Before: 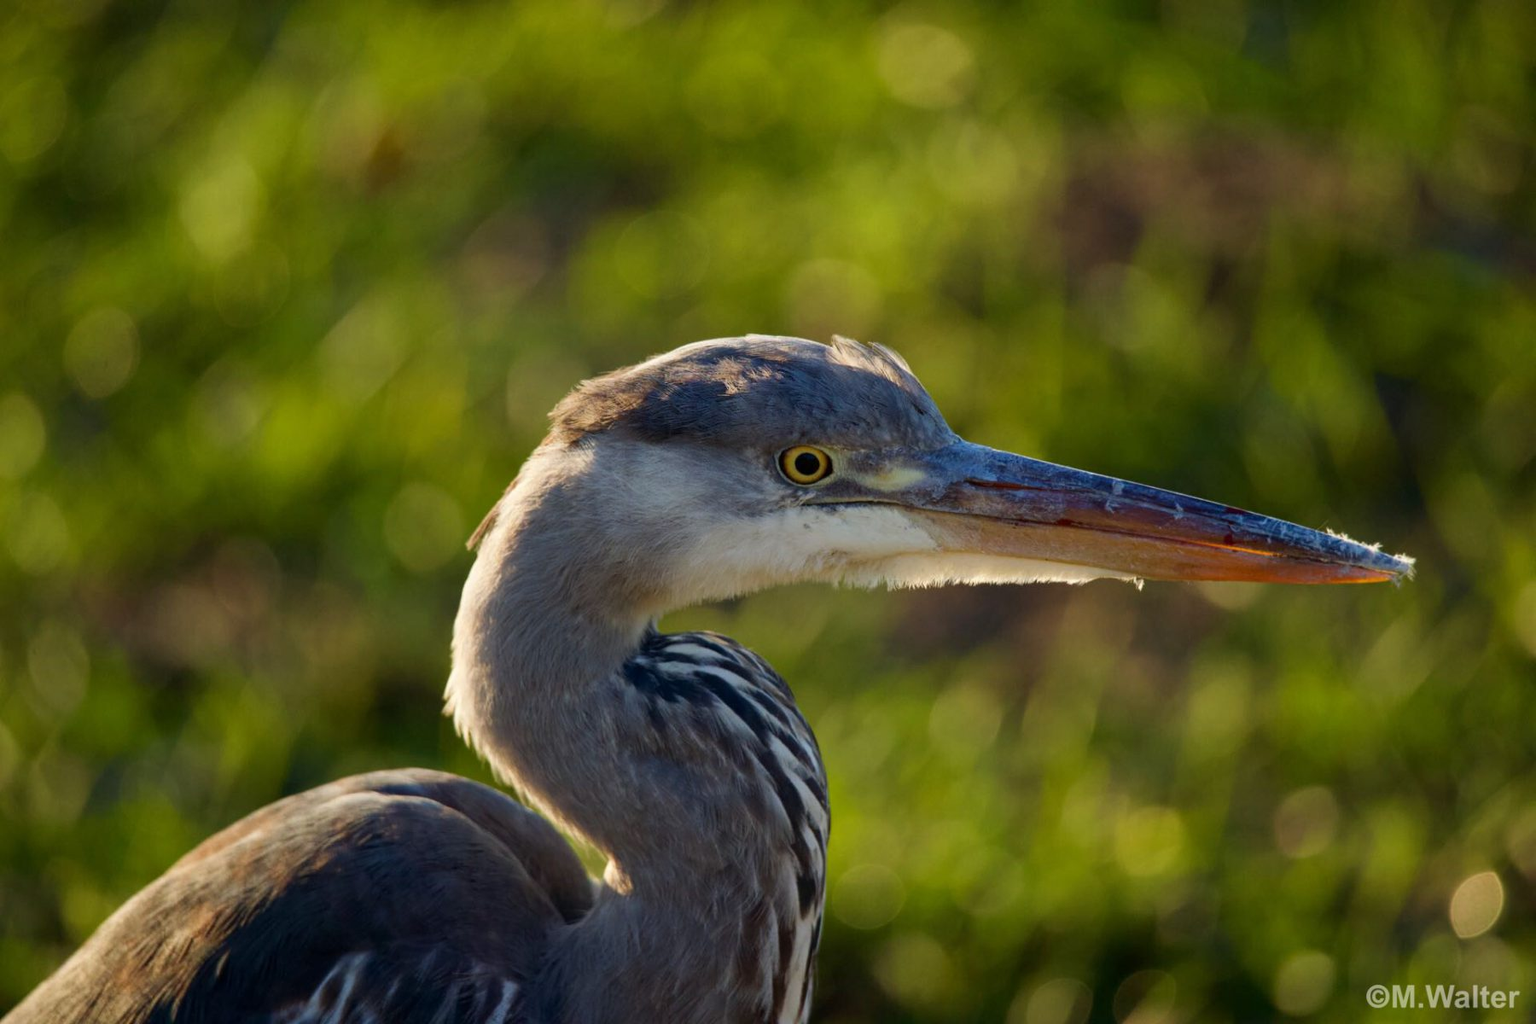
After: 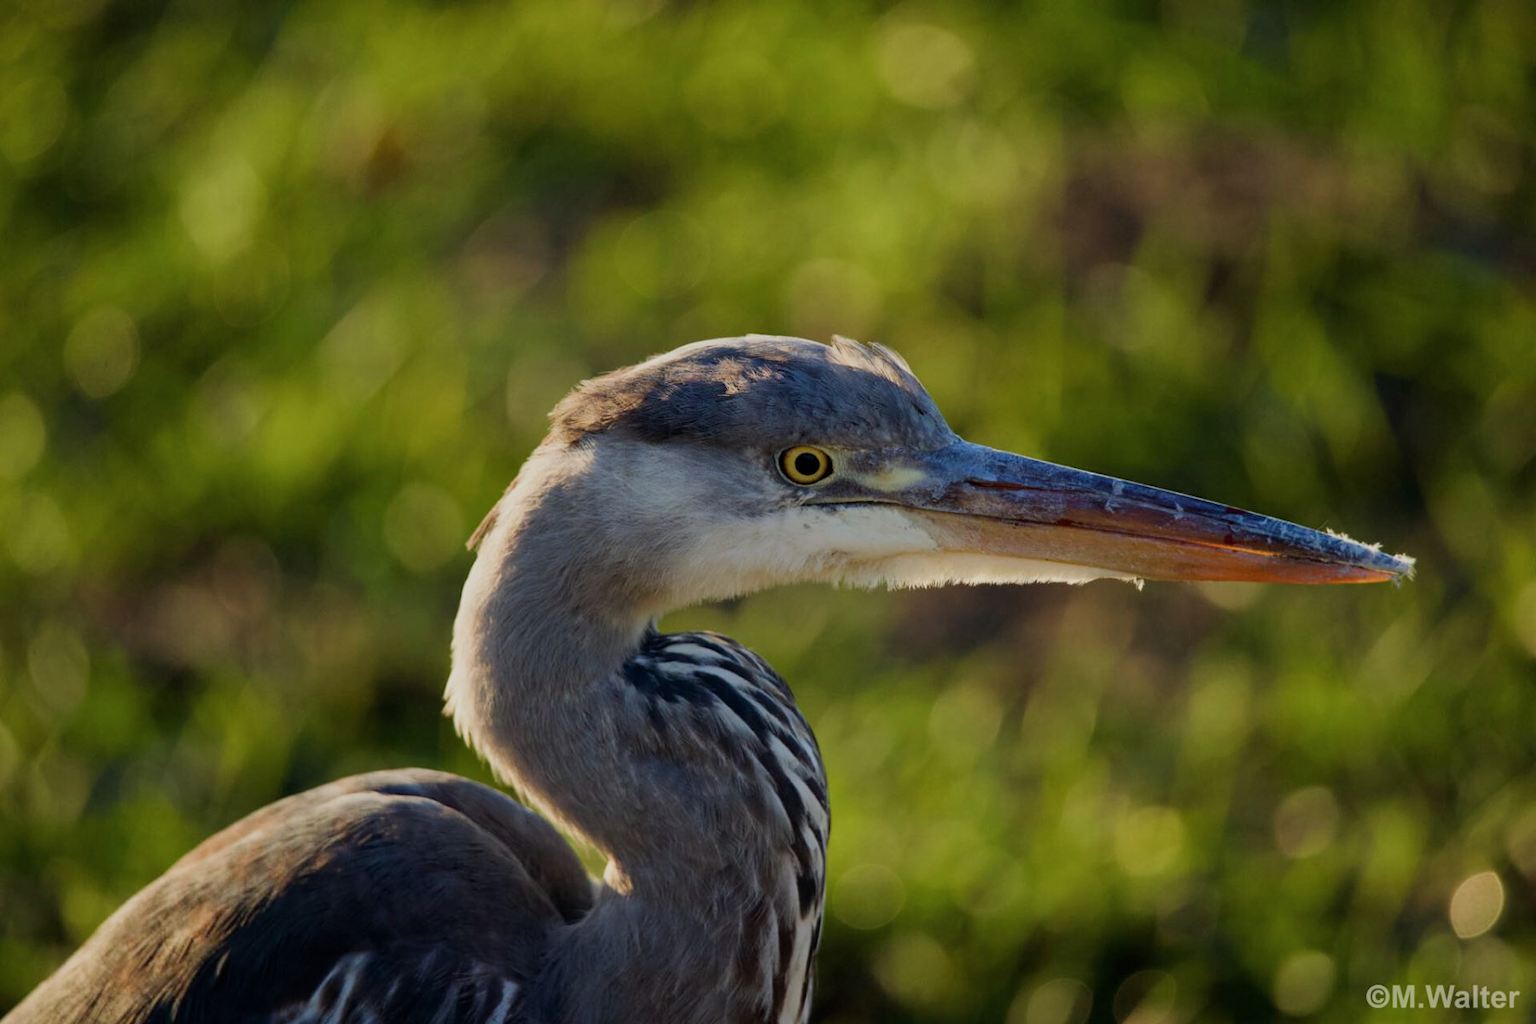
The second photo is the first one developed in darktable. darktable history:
filmic rgb: black relative exposure -16 EV, white relative exposure 4.93 EV, hardness 6.24, color science v4 (2020)
